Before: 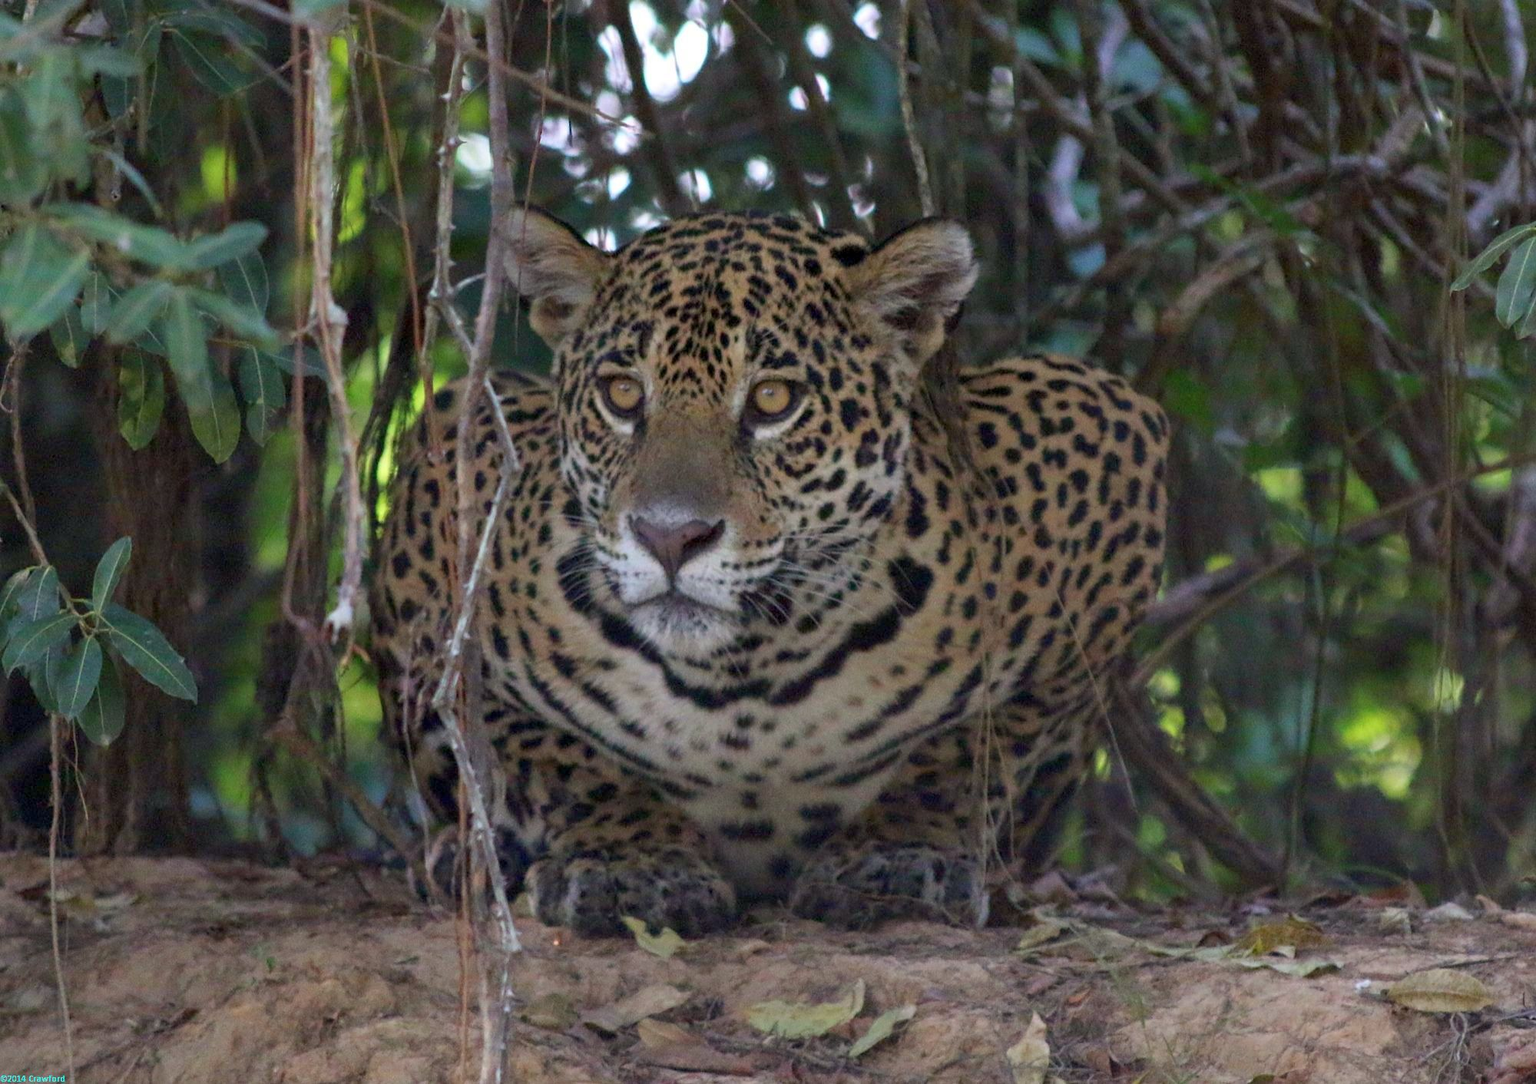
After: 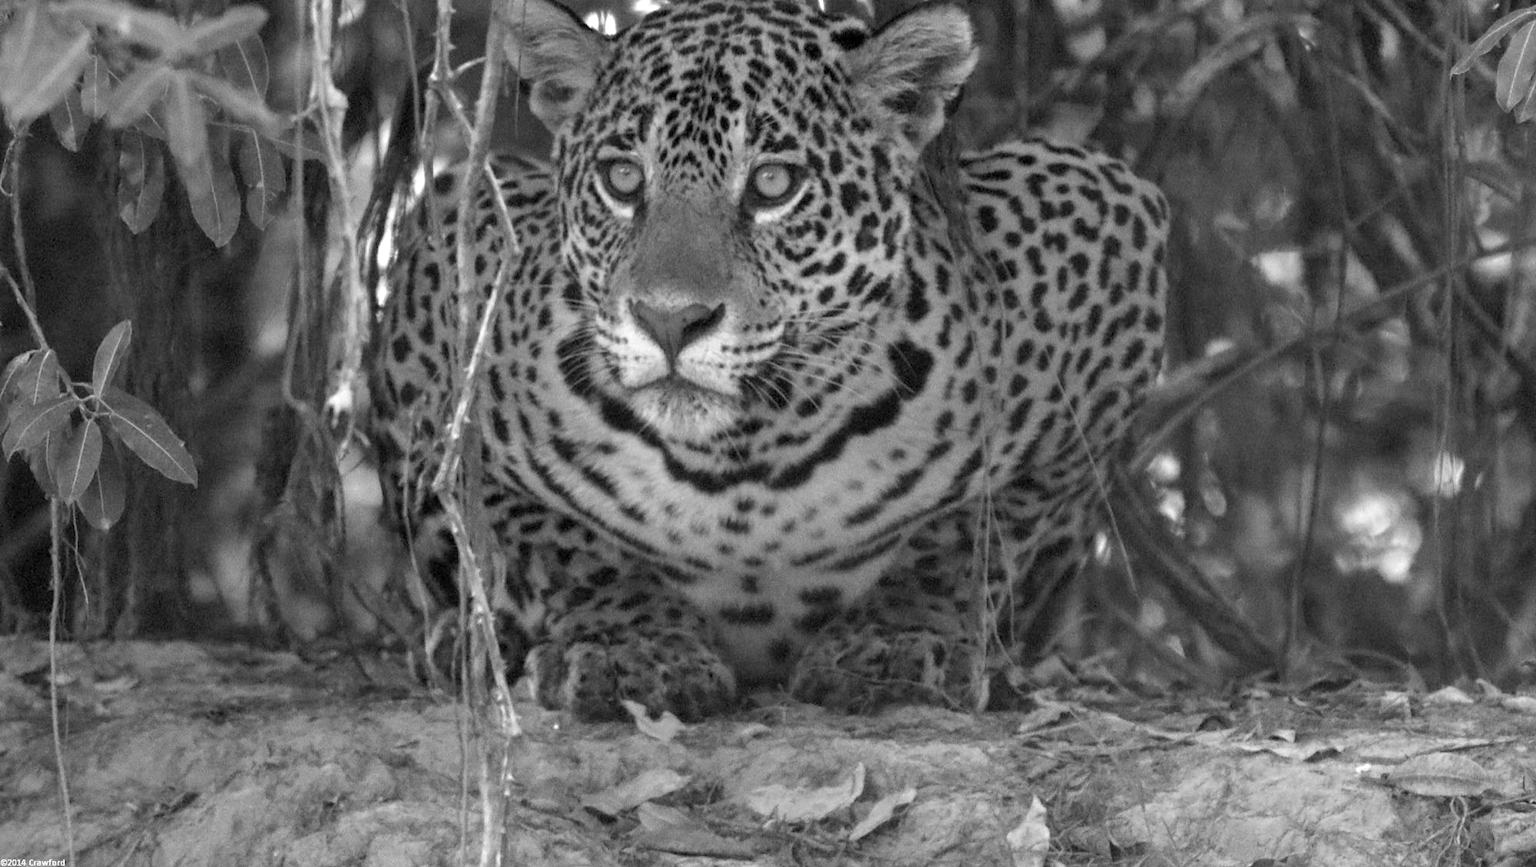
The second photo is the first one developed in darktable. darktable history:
exposure: black level correction 0, exposure 0.7 EV, compensate exposure bias true, compensate highlight preservation false
white balance: emerald 1
crop and rotate: top 19.998%
monochrome: on, module defaults
